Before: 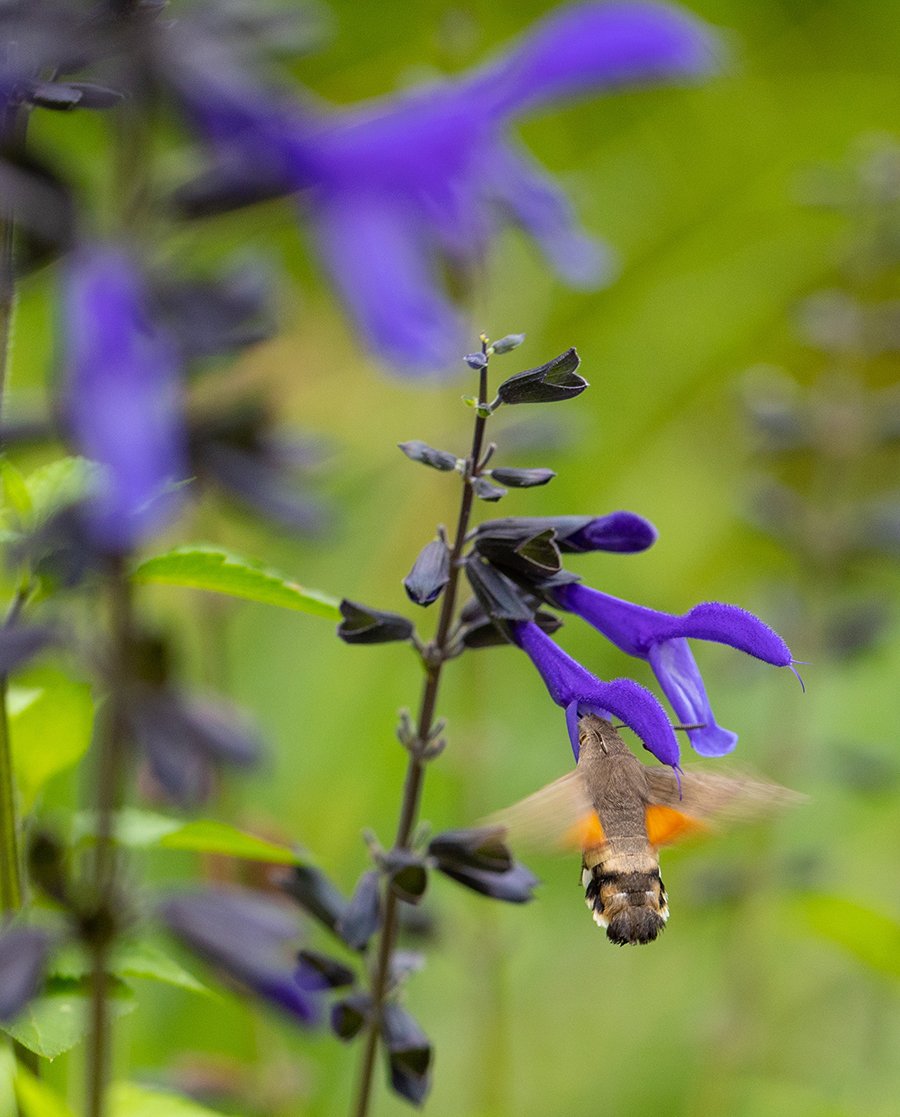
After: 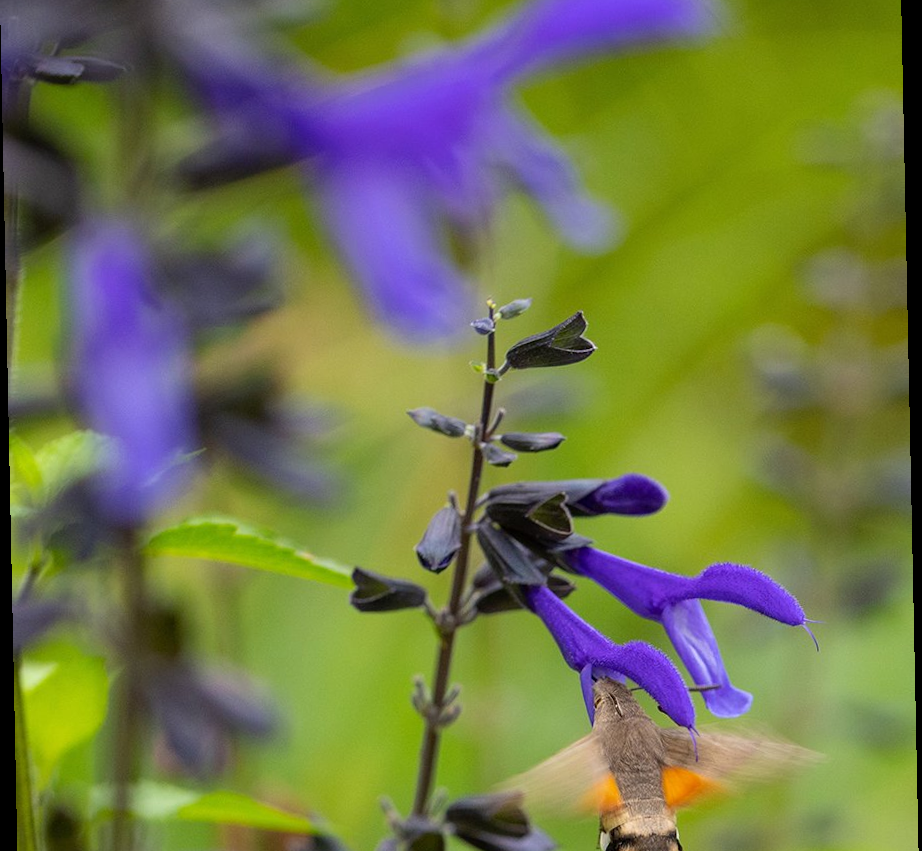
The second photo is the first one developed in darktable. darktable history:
rotate and perspective: rotation -1.17°, automatic cropping off
crop: top 3.857%, bottom 21.132%
